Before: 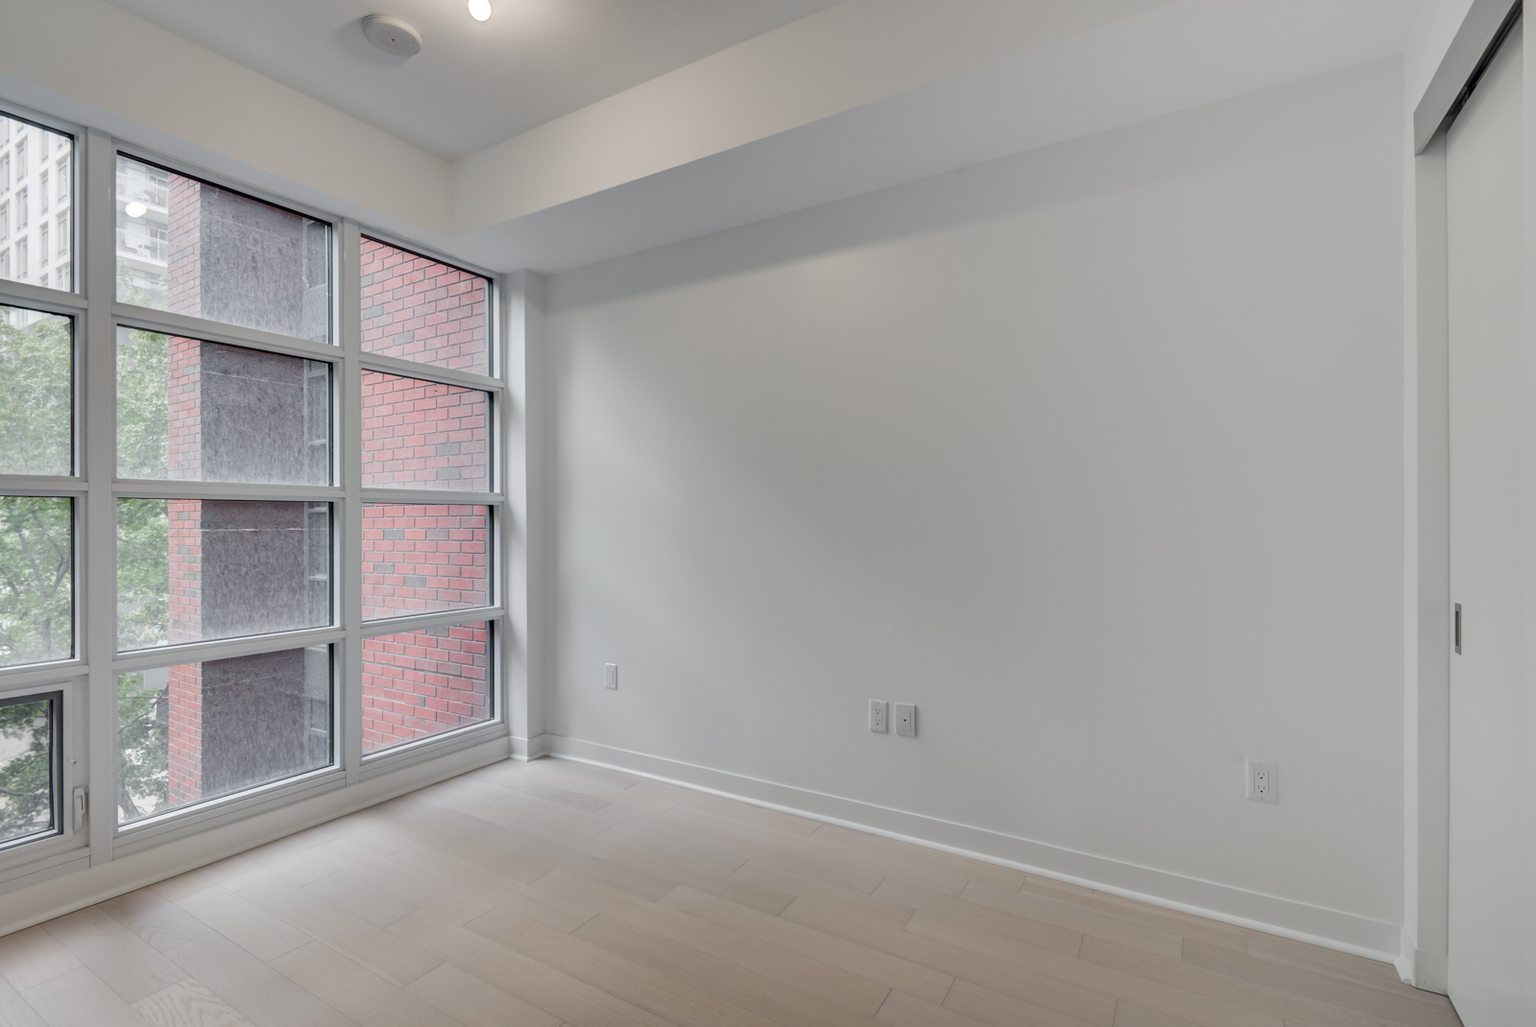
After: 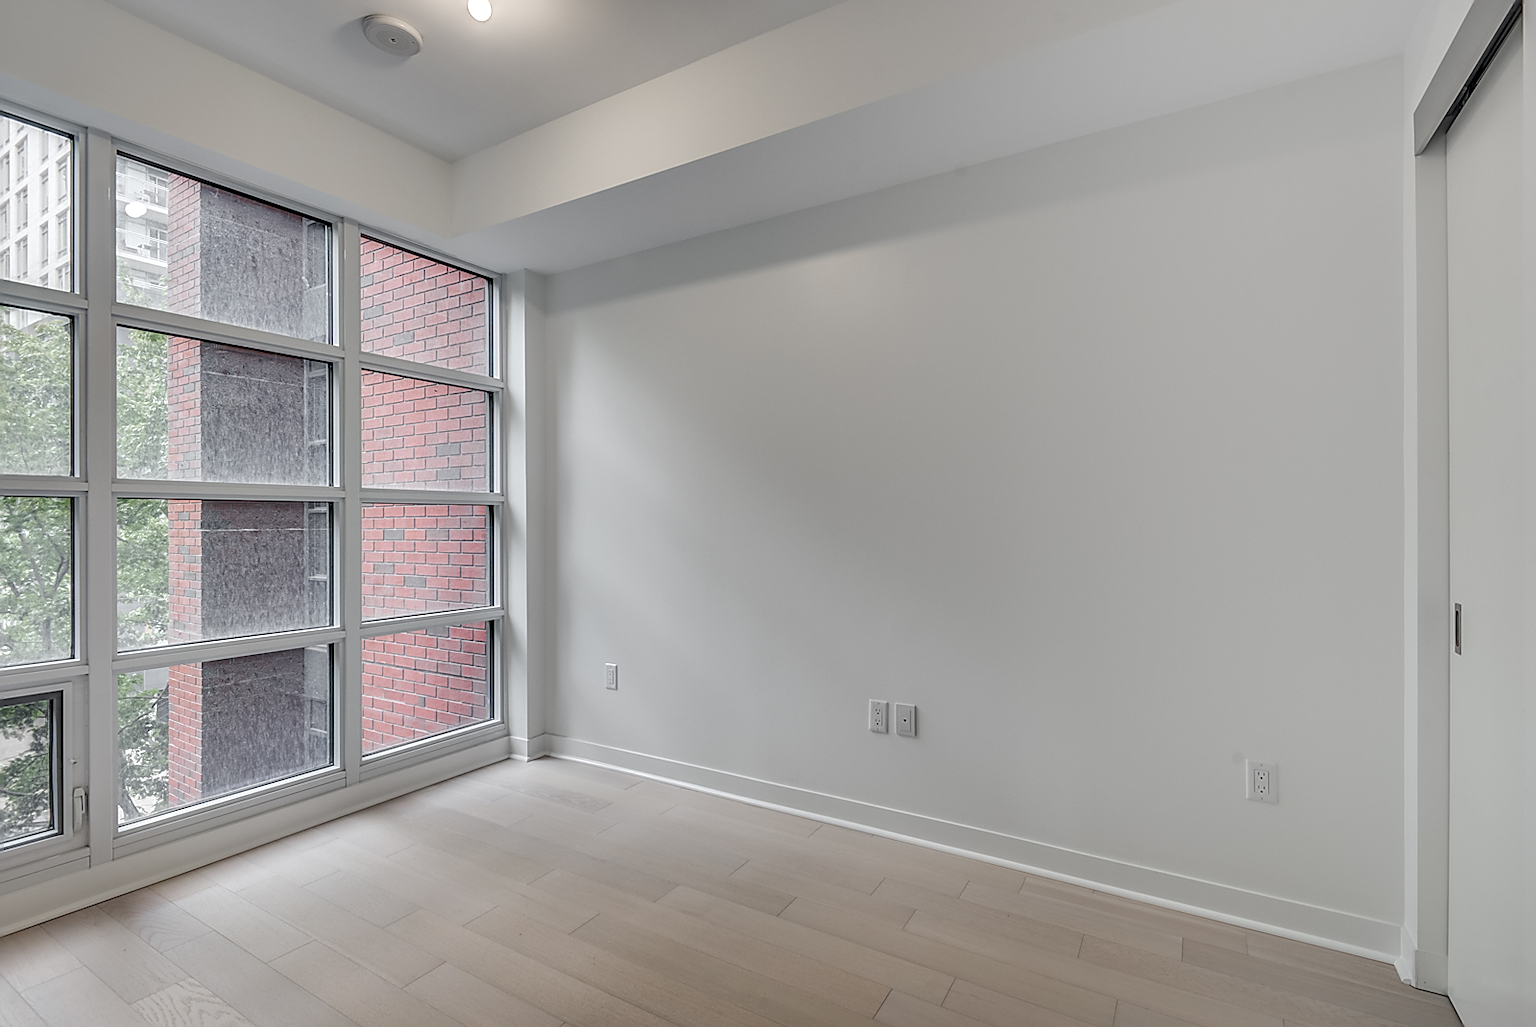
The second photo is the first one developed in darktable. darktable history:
local contrast: highlights 3%, shadows 6%, detail 134%
sharpen: radius 1.4, amount 1.26, threshold 0.665
